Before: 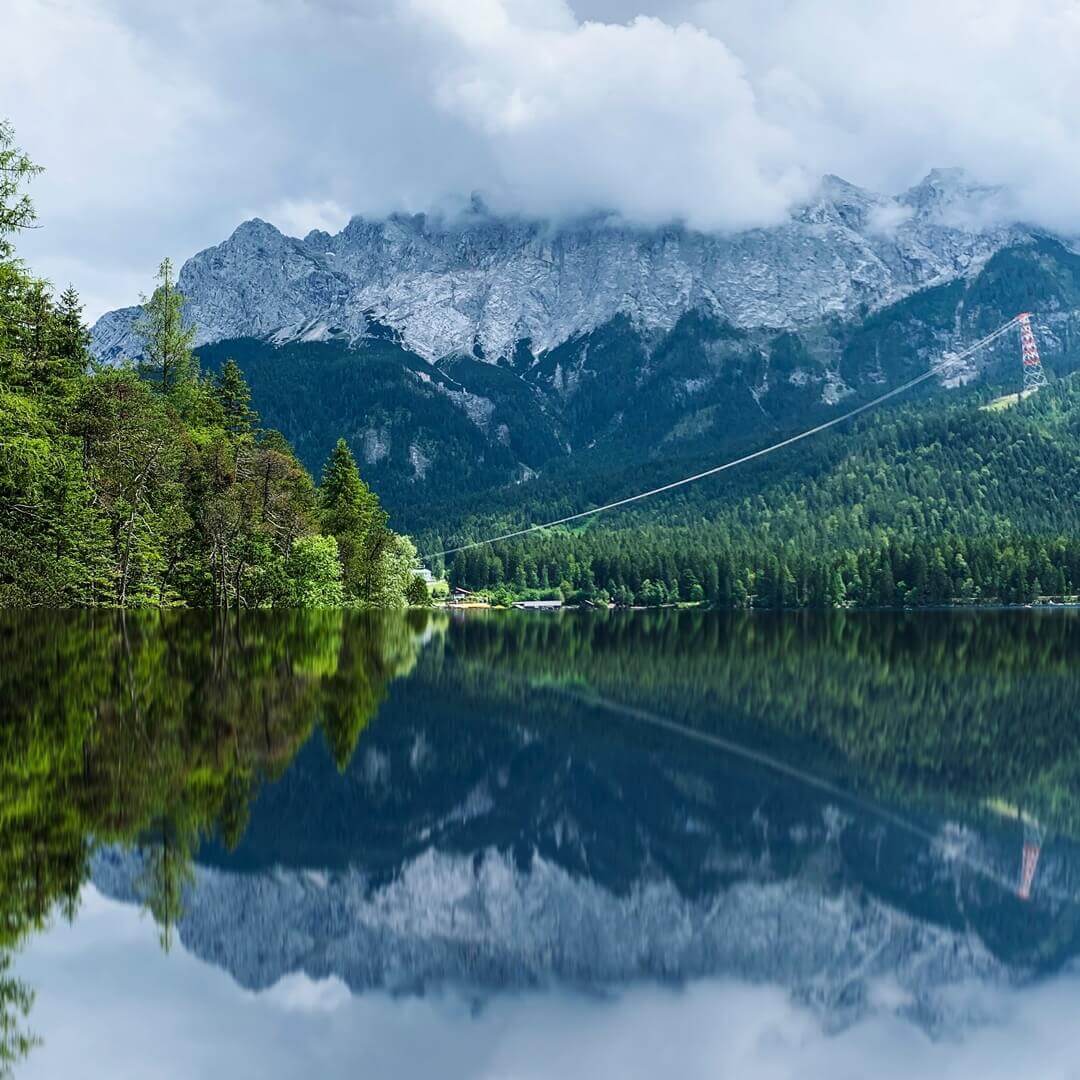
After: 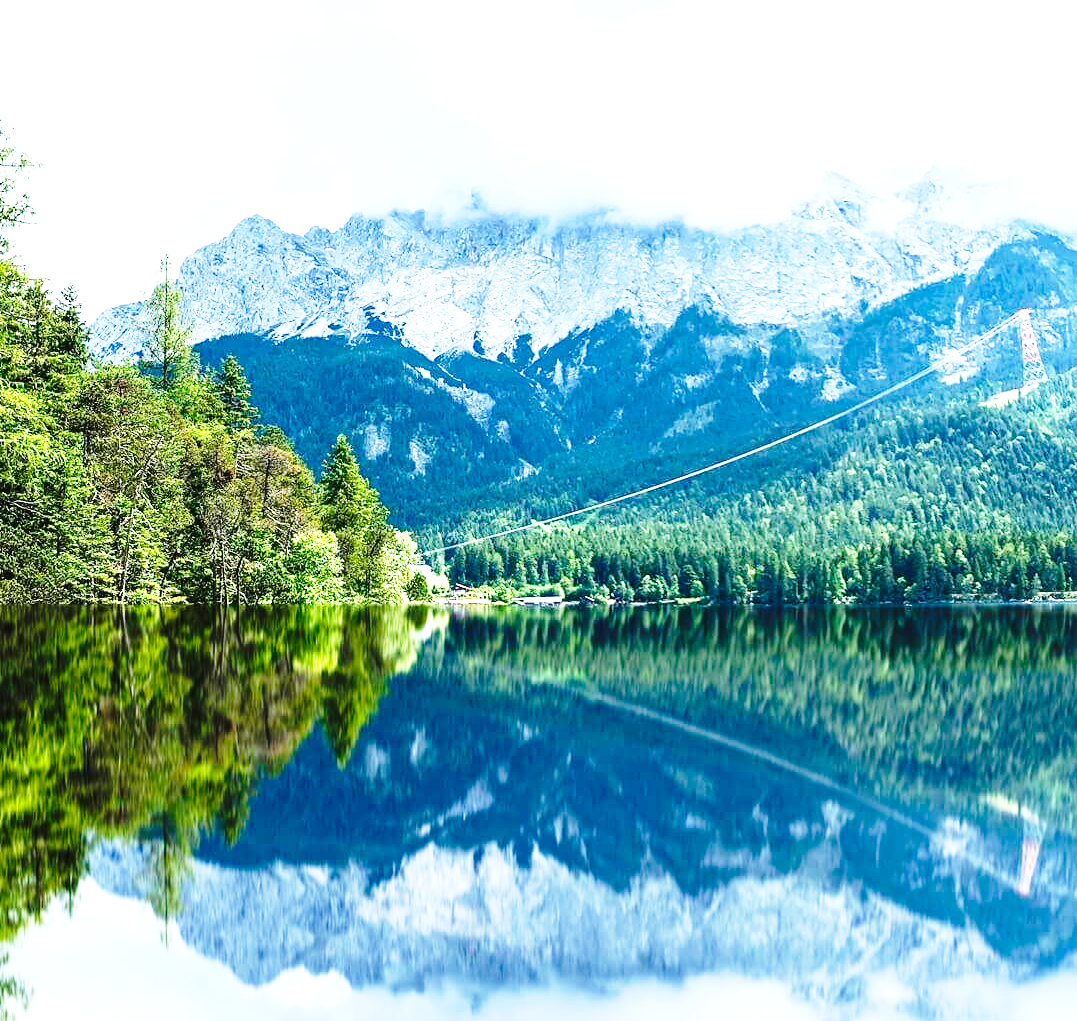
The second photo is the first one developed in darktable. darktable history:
base curve: curves: ch0 [(0, 0) (0.04, 0.03) (0.133, 0.232) (0.448, 0.748) (0.843, 0.968) (1, 1)], preserve colors none
exposure: black level correction 0, exposure 1.2 EV, compensate exposure bias true, compensate highlight preservation false
crop: top 0.42%, right 0.257%, bottom 5.018%
